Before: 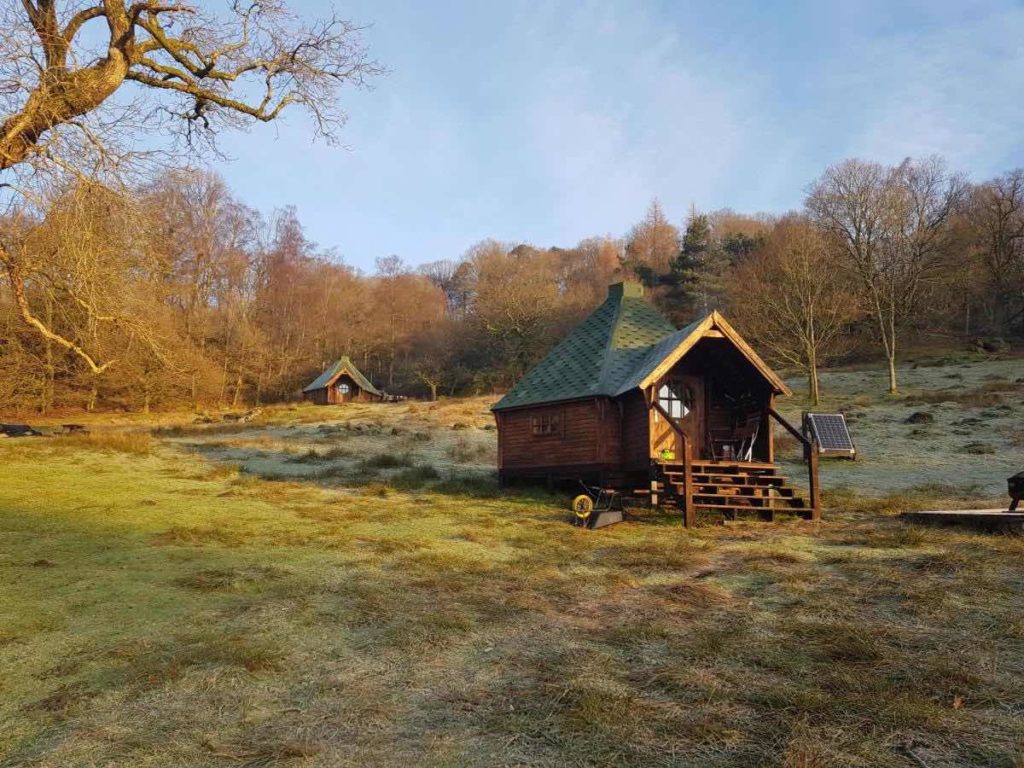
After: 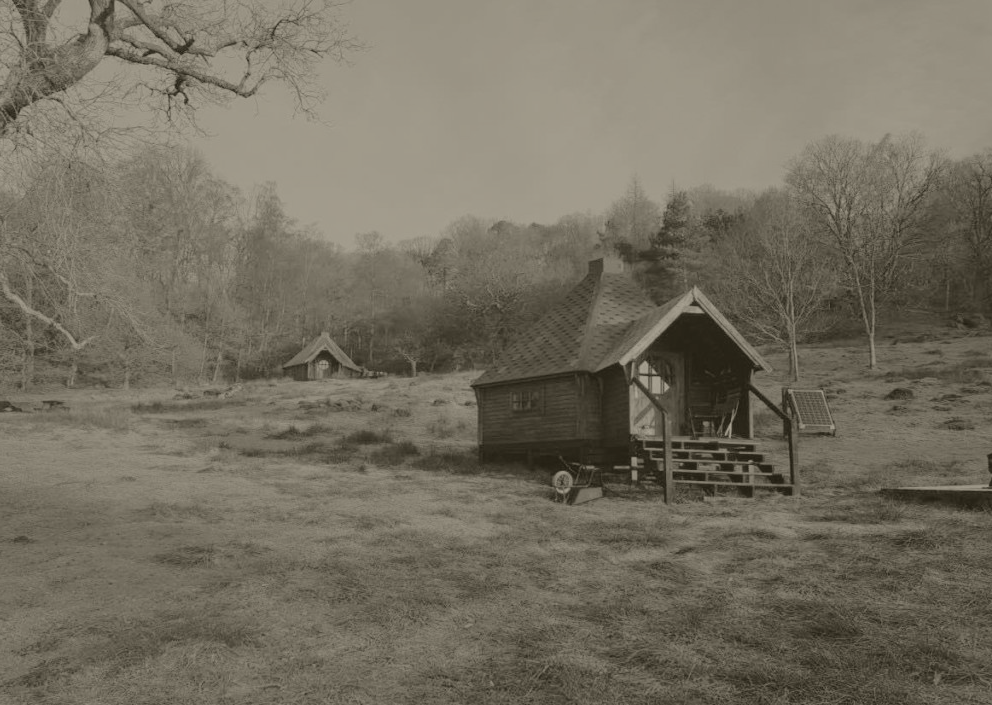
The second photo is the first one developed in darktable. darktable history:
crop: left 1.964%, top 3.251%, right 1.122%, bottom 4.933%
colorize: hue 41.44°, saturation 22%, source mix 60%, lightness 10.61%
base curve: curves: ch0 [(0, 0) (0.158, 0.273) (0.879, 0.895) (1, 1)], preserve colors none
